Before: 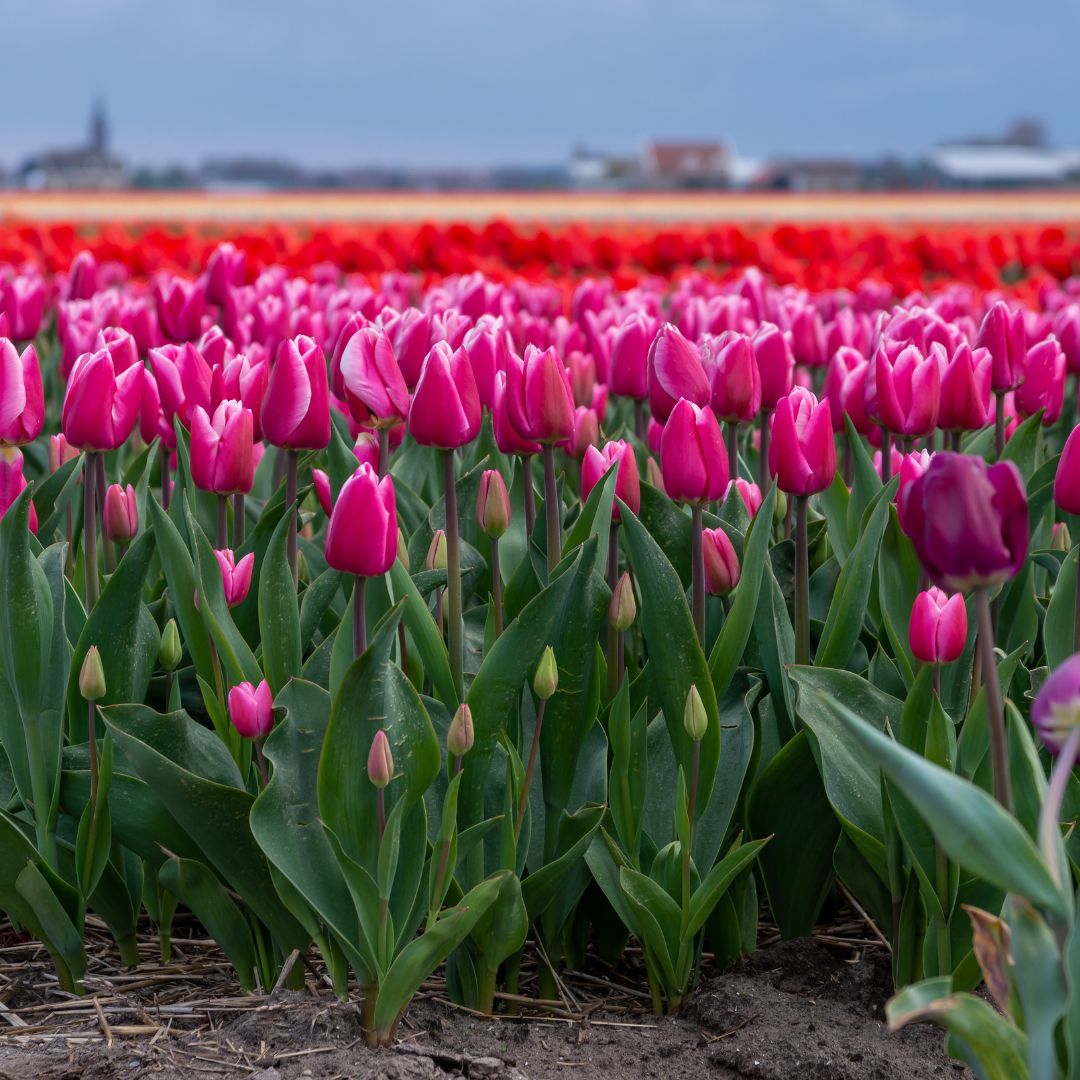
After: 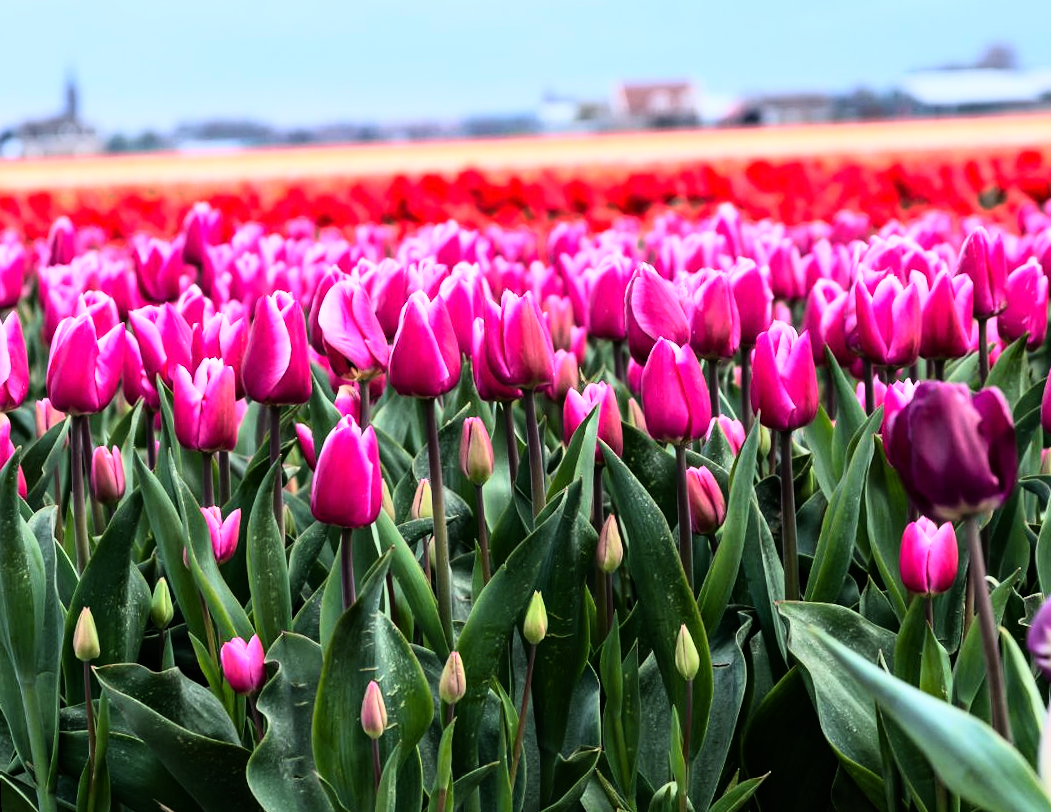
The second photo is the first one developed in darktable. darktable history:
crop: left 2.737%, top 7.287%, right 3.421%, bottom 20.179%
rgb curve: curves: ch0 [(0, 0) (0.21, 0.15) (0.24, 0.21) (0.5, 0.75) (0.75, 0.96) (0.89, 0.99) (1, 1)]; ch1 [(0, 0.02) (0.21, 0.13) (0.25, 0.2) (0.5, 0.67) (0.75, 0.9) (0.89, 0.97) (1, 1)]; ch2 [(0, 0.02) (0.21, 0.13) (0.25, 0.2) (0.5, 0.67) (0.75, 0.9) (0.89, 0.97) (1, 1)], compensate middle gray true
rotate and perspective: rotation -2.22°, lens shift (horizontal) -0.022, automatic cropping off
